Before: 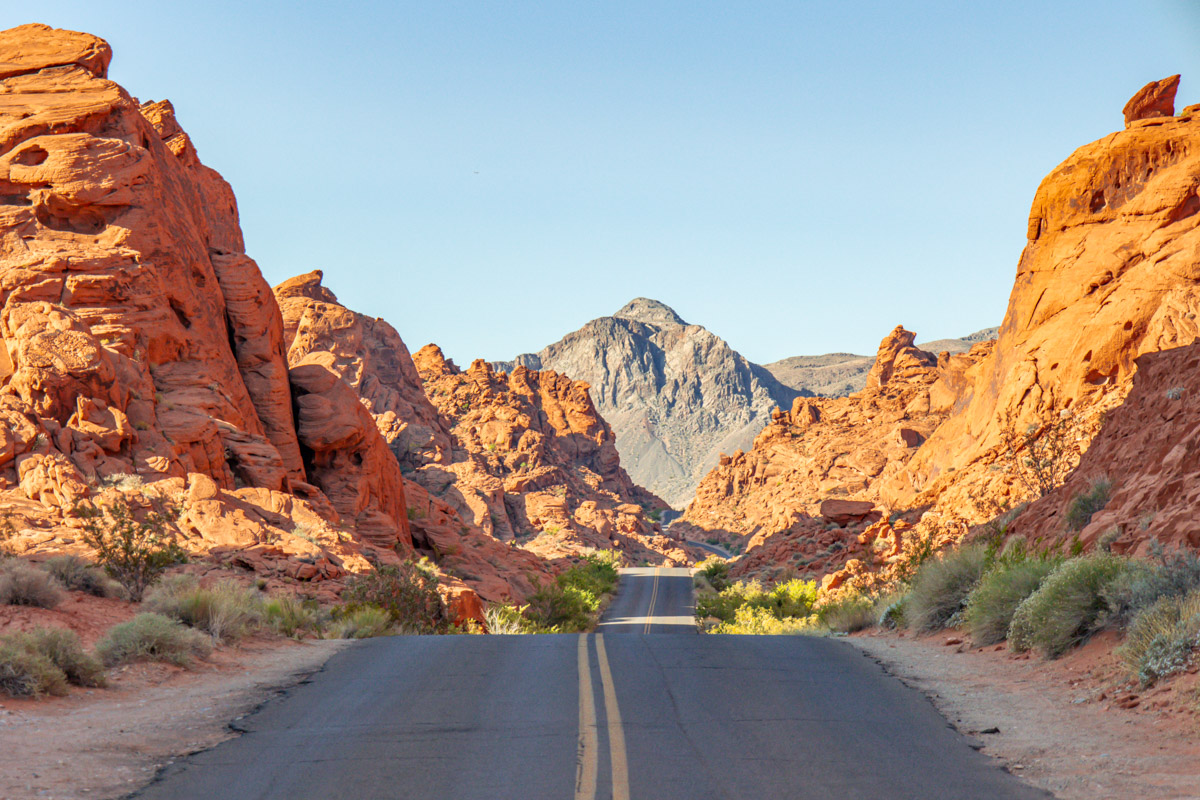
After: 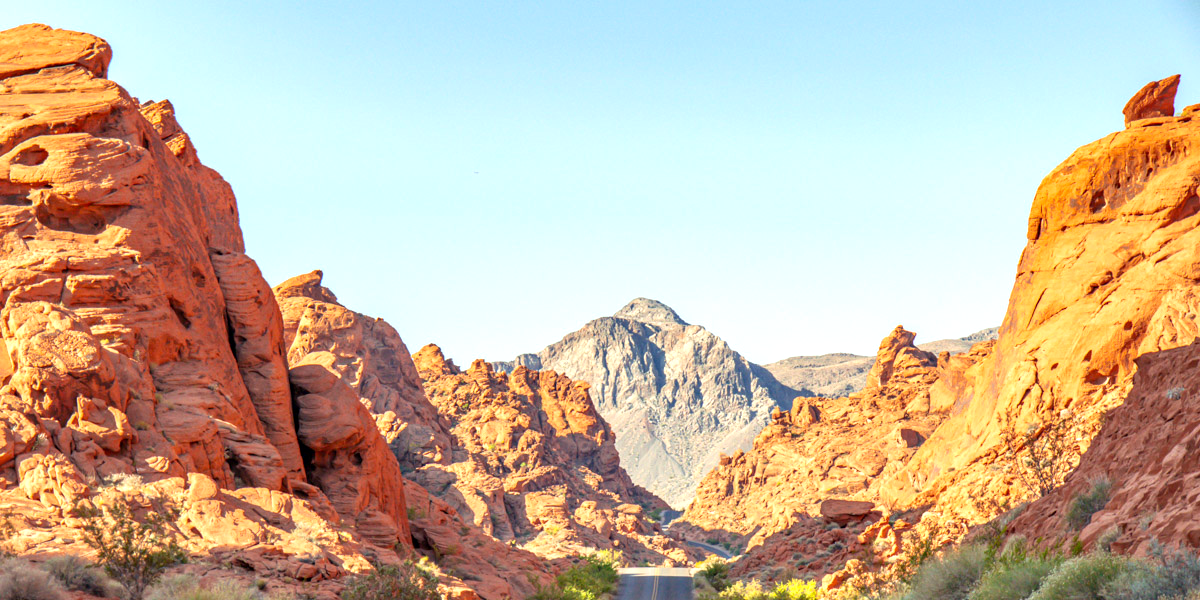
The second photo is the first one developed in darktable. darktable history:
exposure: black level correction 0.001, exposure 0.499 EV, compensate exposure bias true, compensate highlight preservation false
crop: bottom 24.986%
